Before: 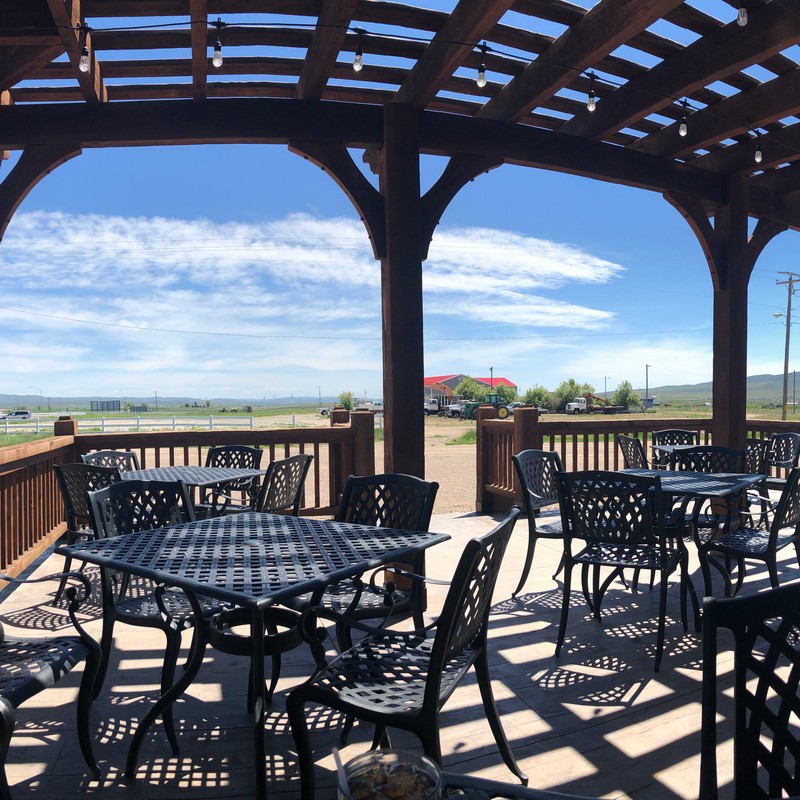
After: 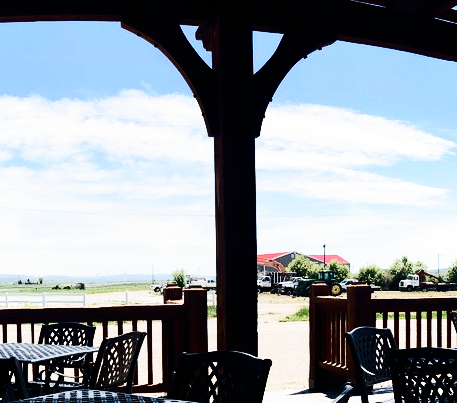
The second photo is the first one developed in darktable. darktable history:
crop: left 20.932%, top 15.471%, right 21.848%, bottom 34.081%
contrast brightness saturation: contrast 0.5, saturation -0.1
filmic rgb: black relative exposure -6.43 EV, white relative exposure 2.43 EV, threshold 3 EV, hardness 5.27, latitude 0.1%, contrast 1.425, highlights saturation mix 2%, preserve chrominance no, color science v5 (2021), contrast in shadows safe, contrast in highlights safe, enable highlight reconstruction true
